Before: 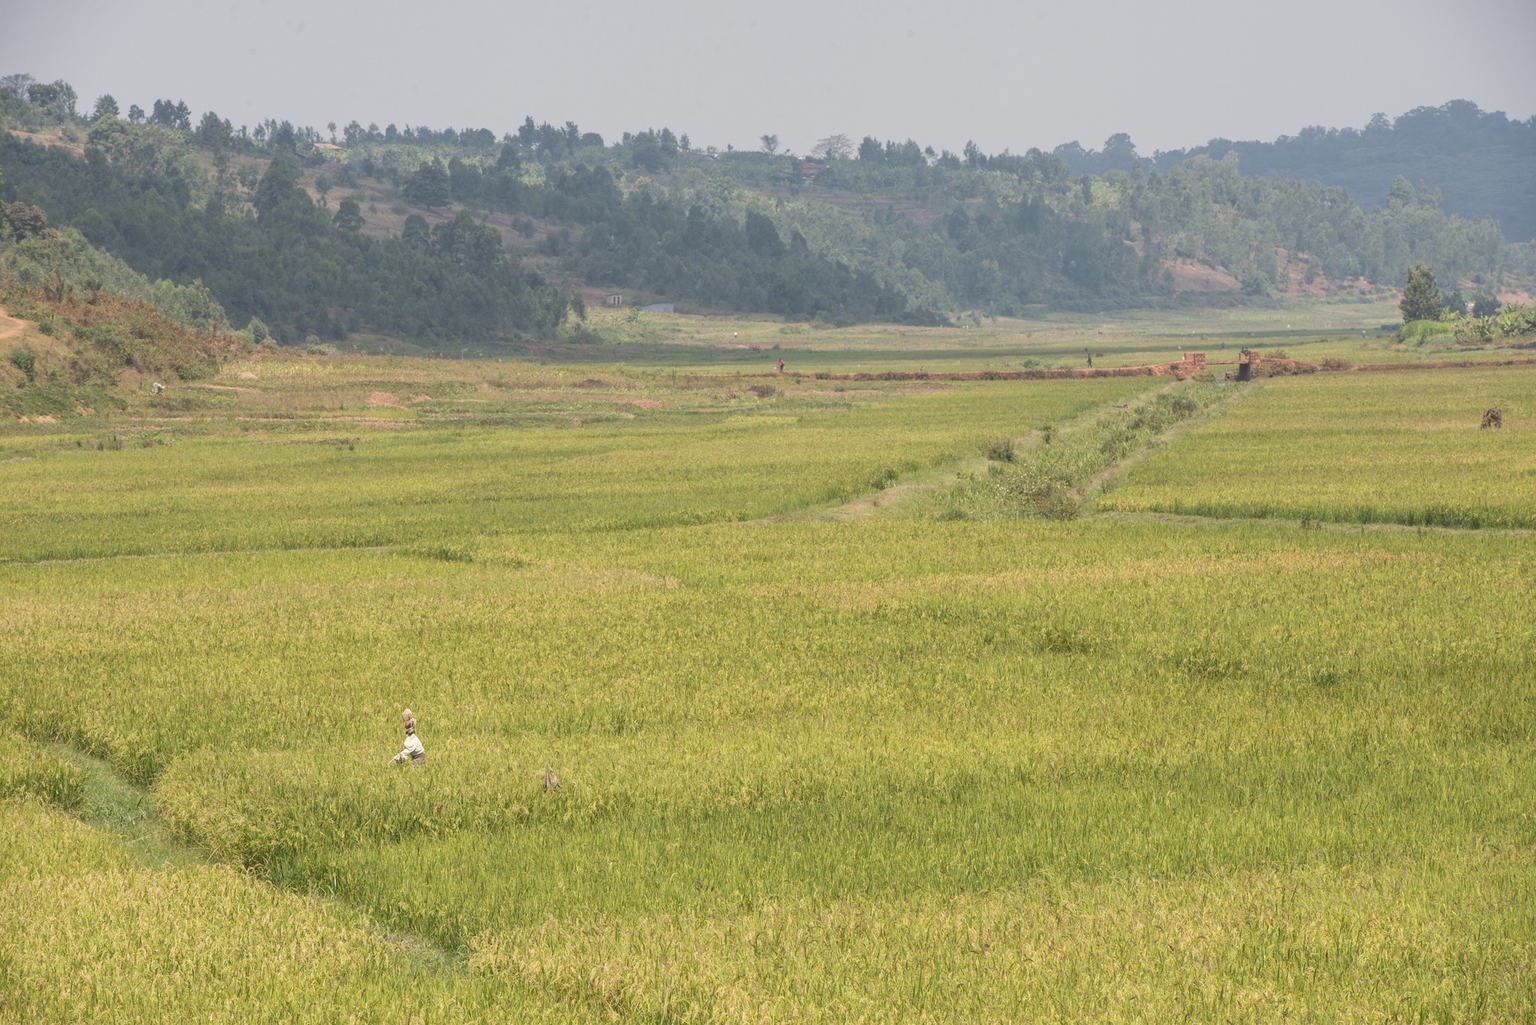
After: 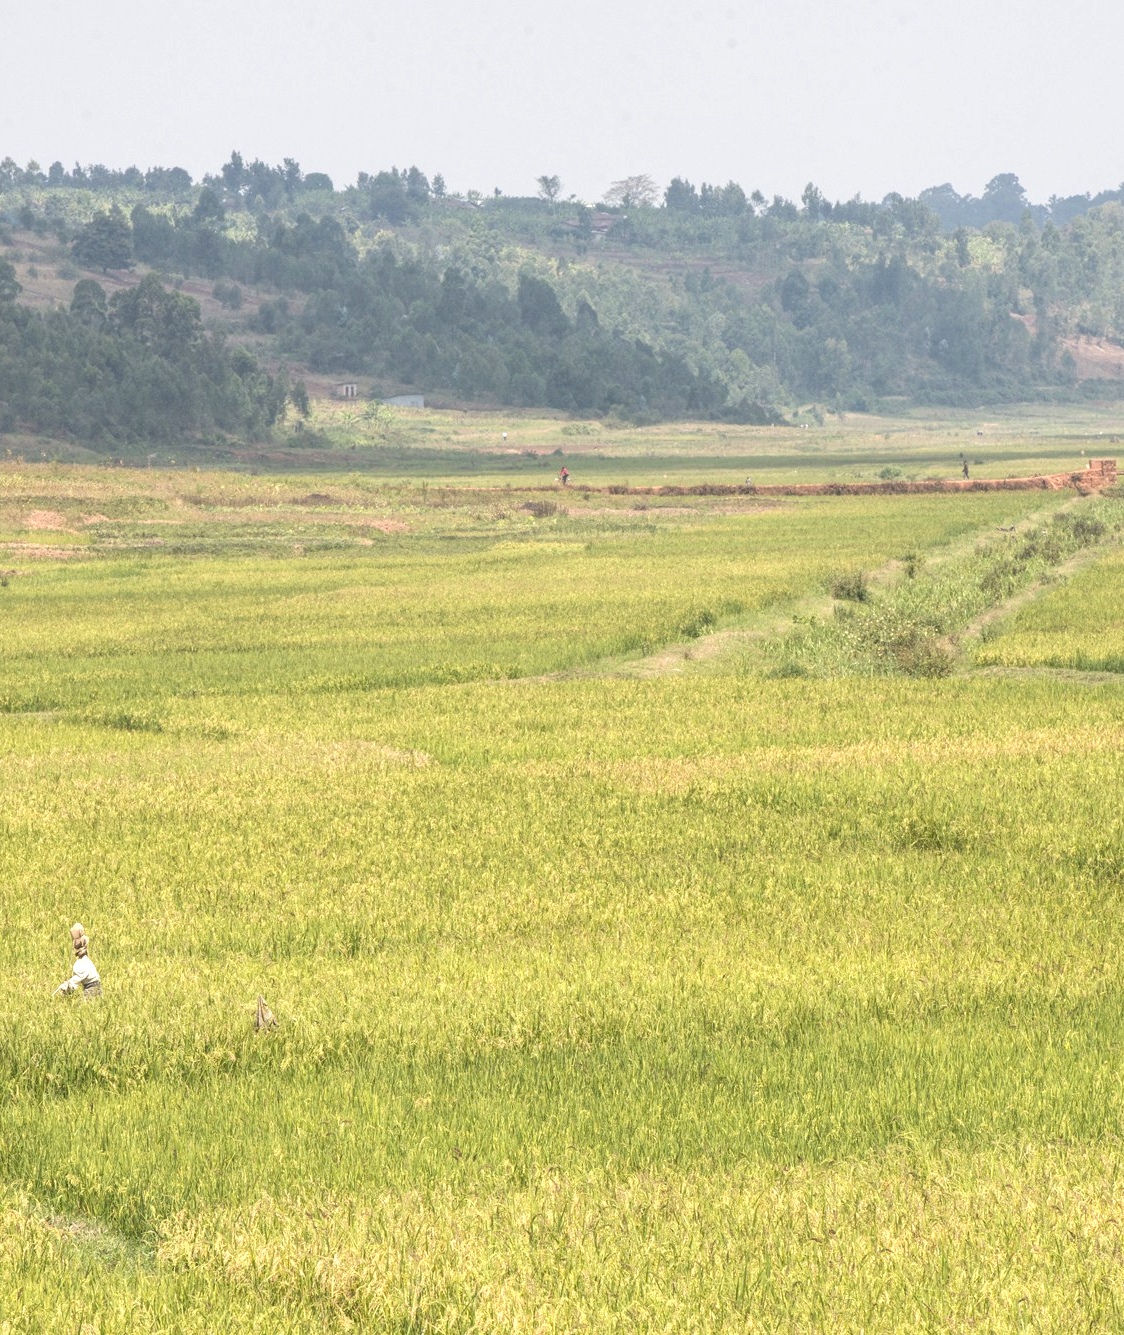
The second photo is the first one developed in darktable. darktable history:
crop and rotate: left 22.688%, right 21.099%
exposure: black level correction 0, exposure 0.591 EV, compensate highlight preservation false
local contrast: highlights 102%, shadows 100%, detail 120%, midtone range 0.2
tone equalizer: -8 EV 0.089 EV
